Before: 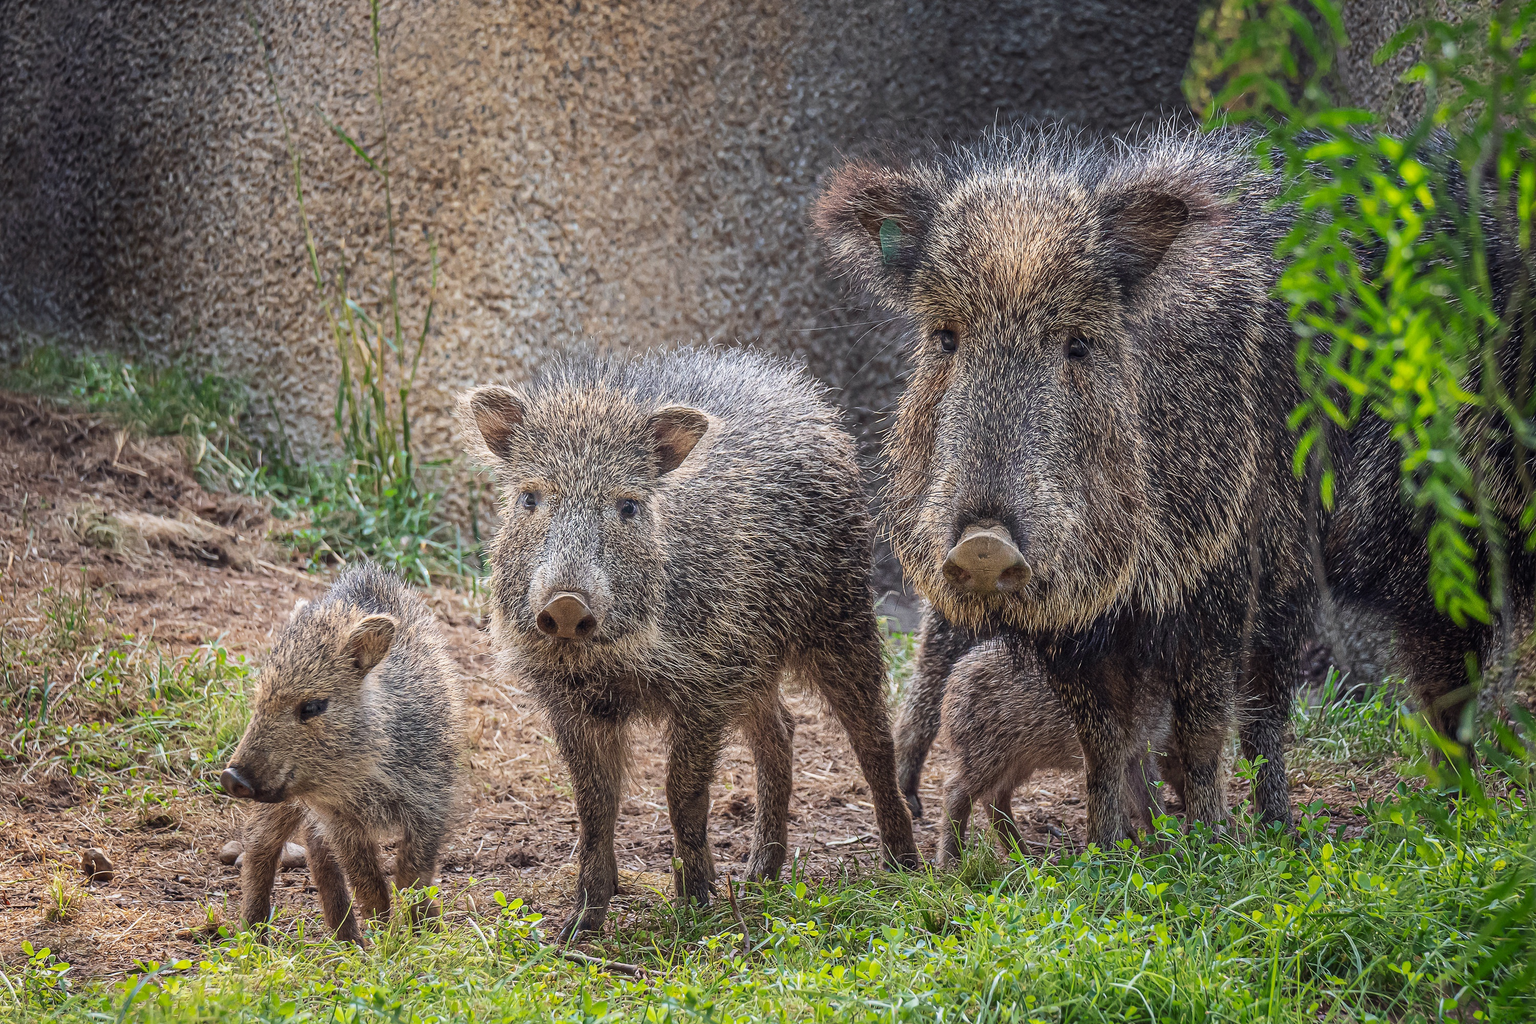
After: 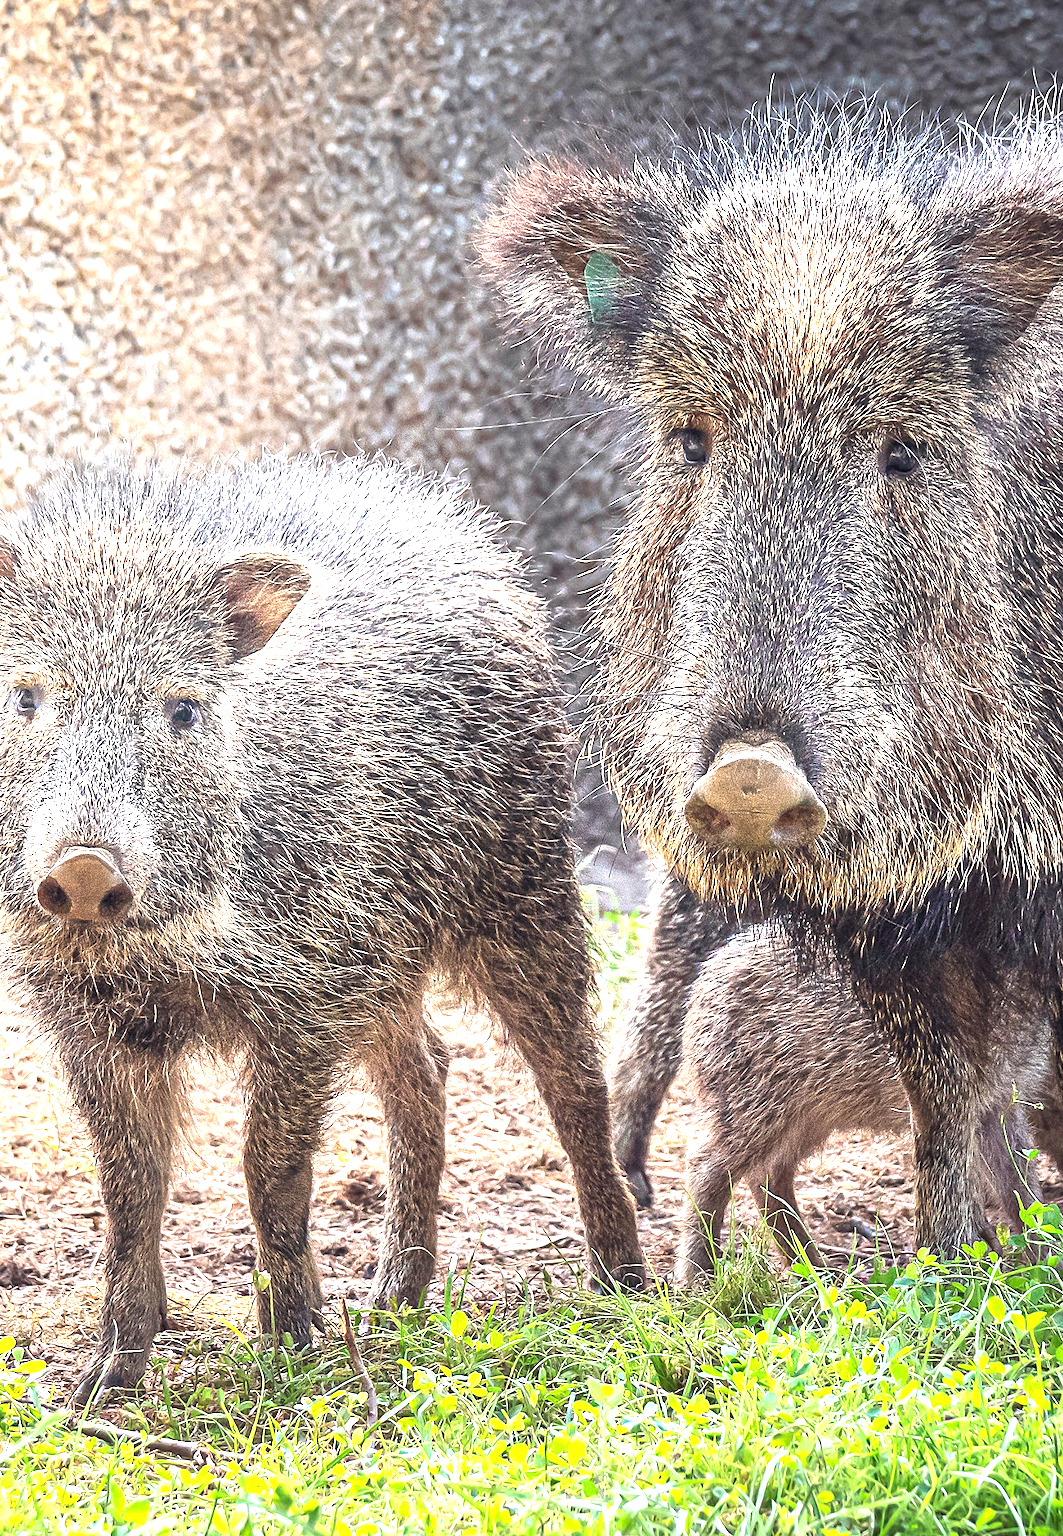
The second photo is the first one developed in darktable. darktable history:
white balance: emerald 1
crop: left 33.452%, top 6.025%, right 23.155%
exposure: black level correction 0, exposure 1.675 EV, compensate exposure bias true, compensate highlight preservation false
